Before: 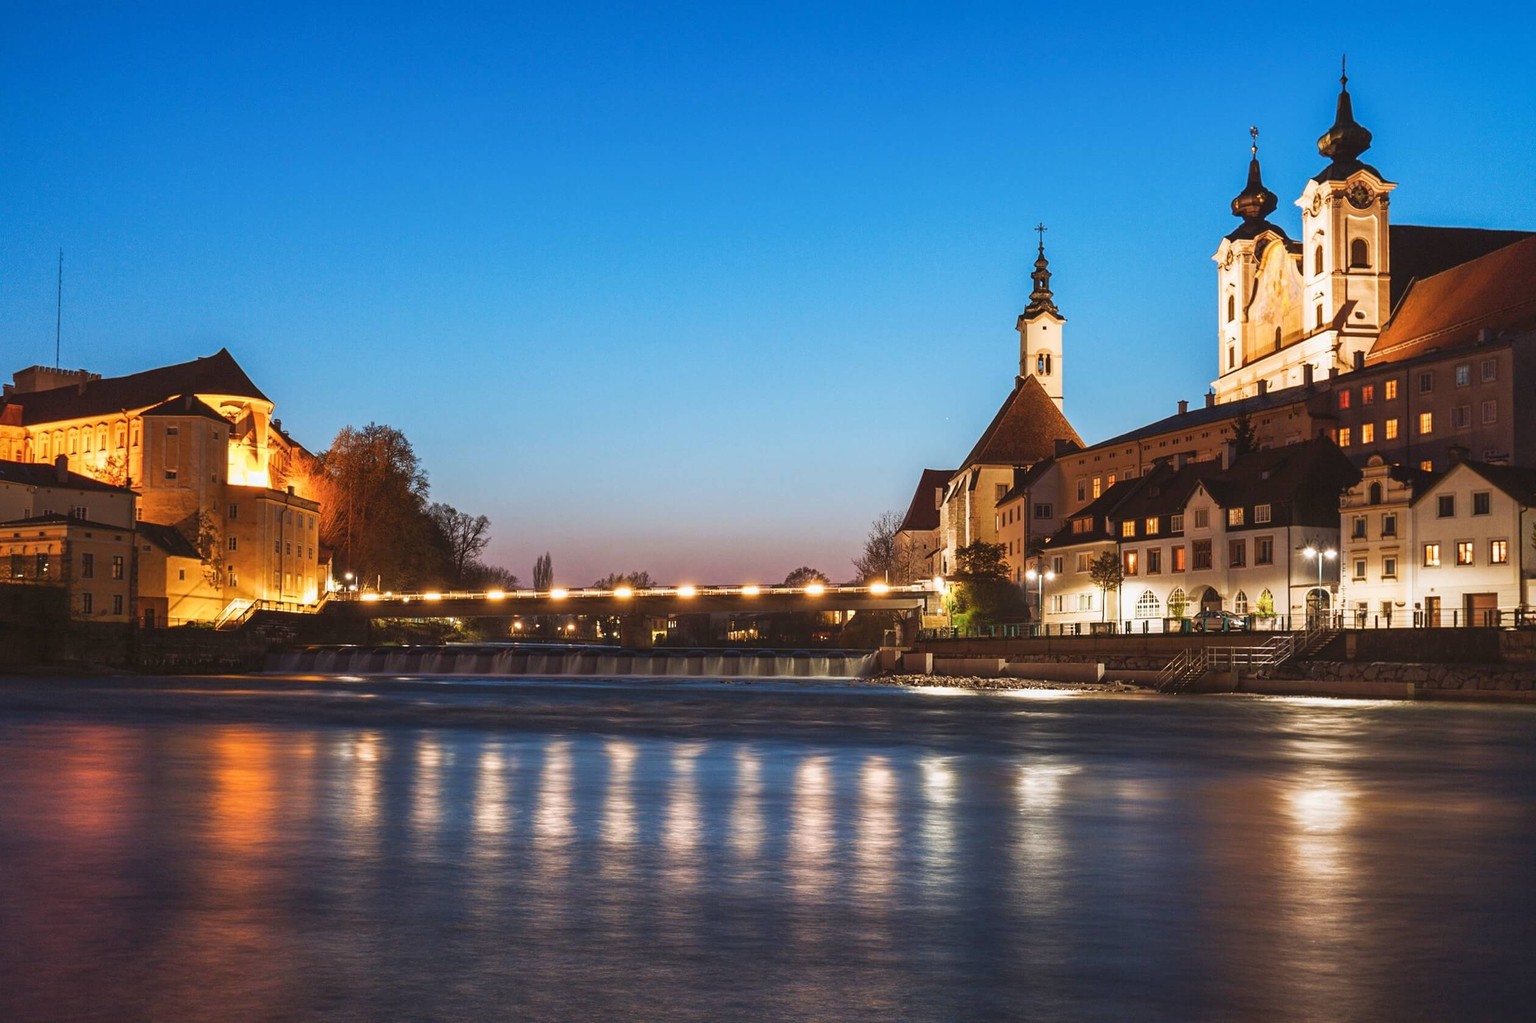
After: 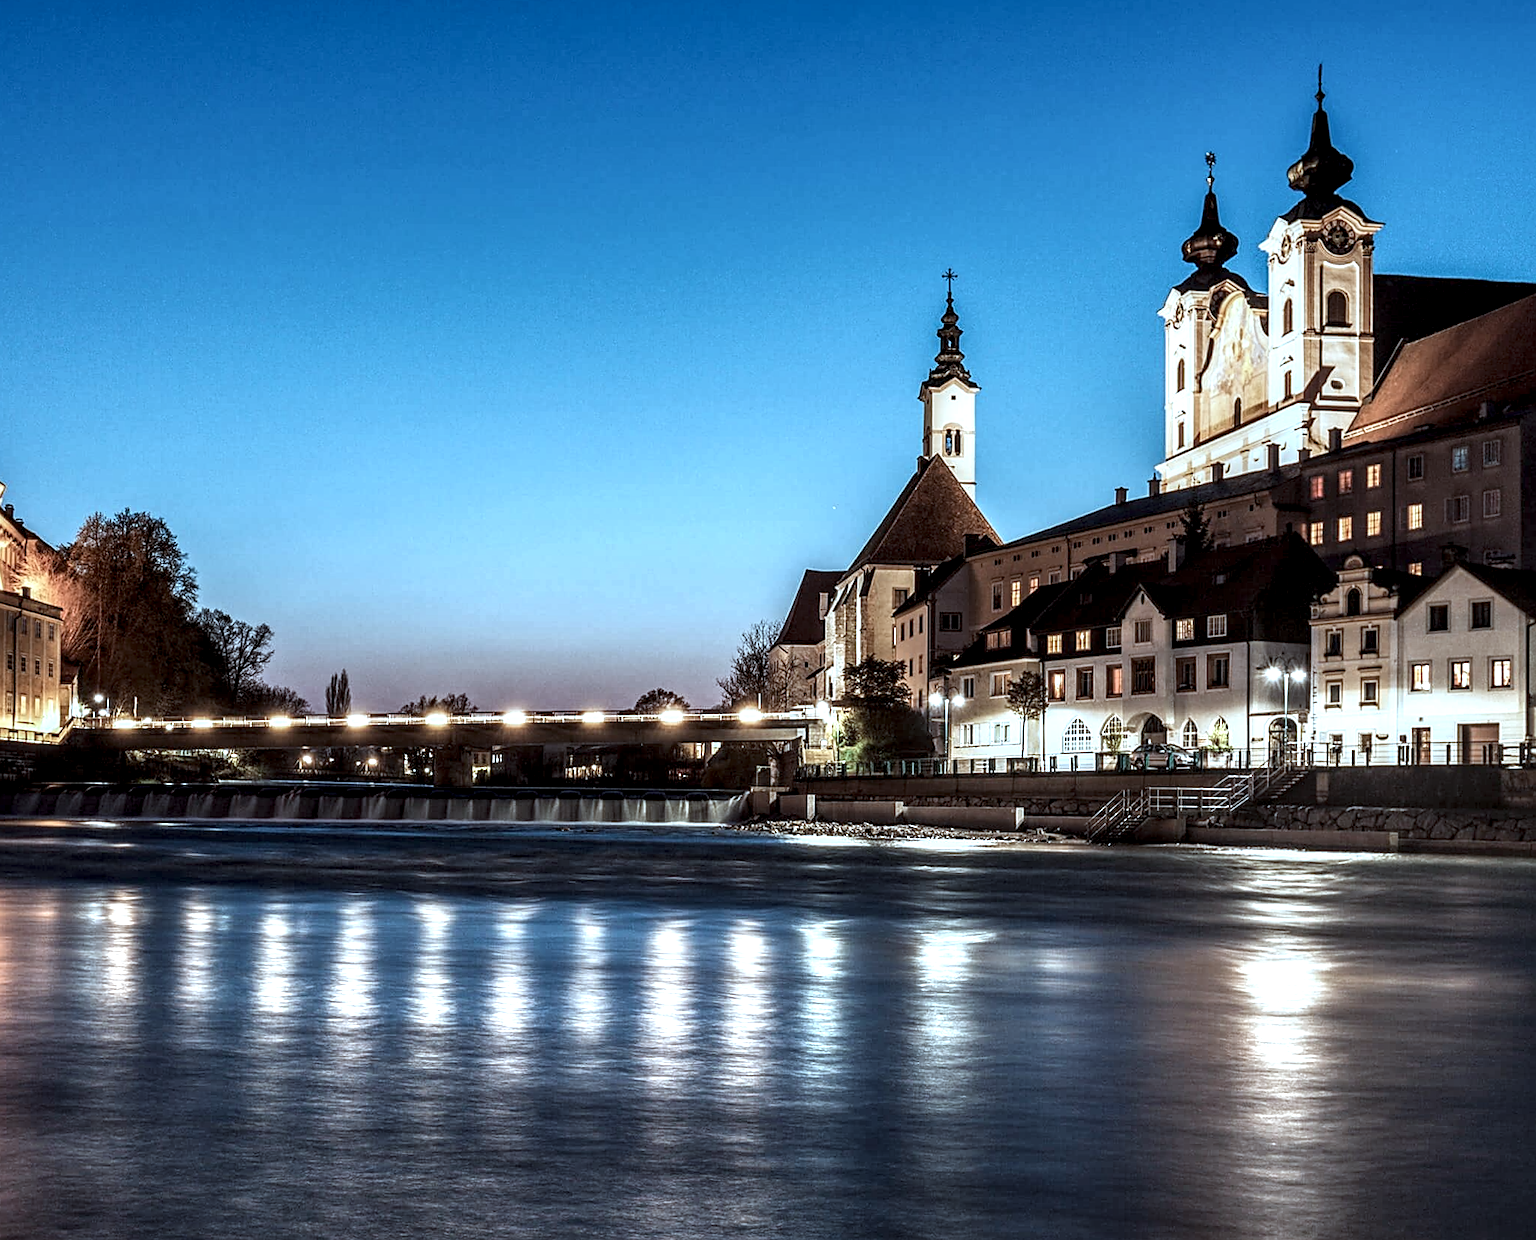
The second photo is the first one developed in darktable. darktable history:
rotate and perspective: rotation 0.174°, lens shift (vertical) 0.013, lens shift (horizontal) 0.019, shear 0.001, automatic cropping original format, crop left 0.007, crop right 0.991, crop top 0.016, crop bottom 0.997
color correction: highlights a* -12.64, highlights b* -18.1, saturation 0.7
graduated density: rotation -0.352°, offset 57.64
color calibration: x 0.367, y 0.379, temperature 4395.86 K
local contrast: detail 203%
exposure: exposure 0.236 EV, compensate highlight preservation false
crop: left 17.582%, bottom 0.031%
sharpen: on, module defaults
